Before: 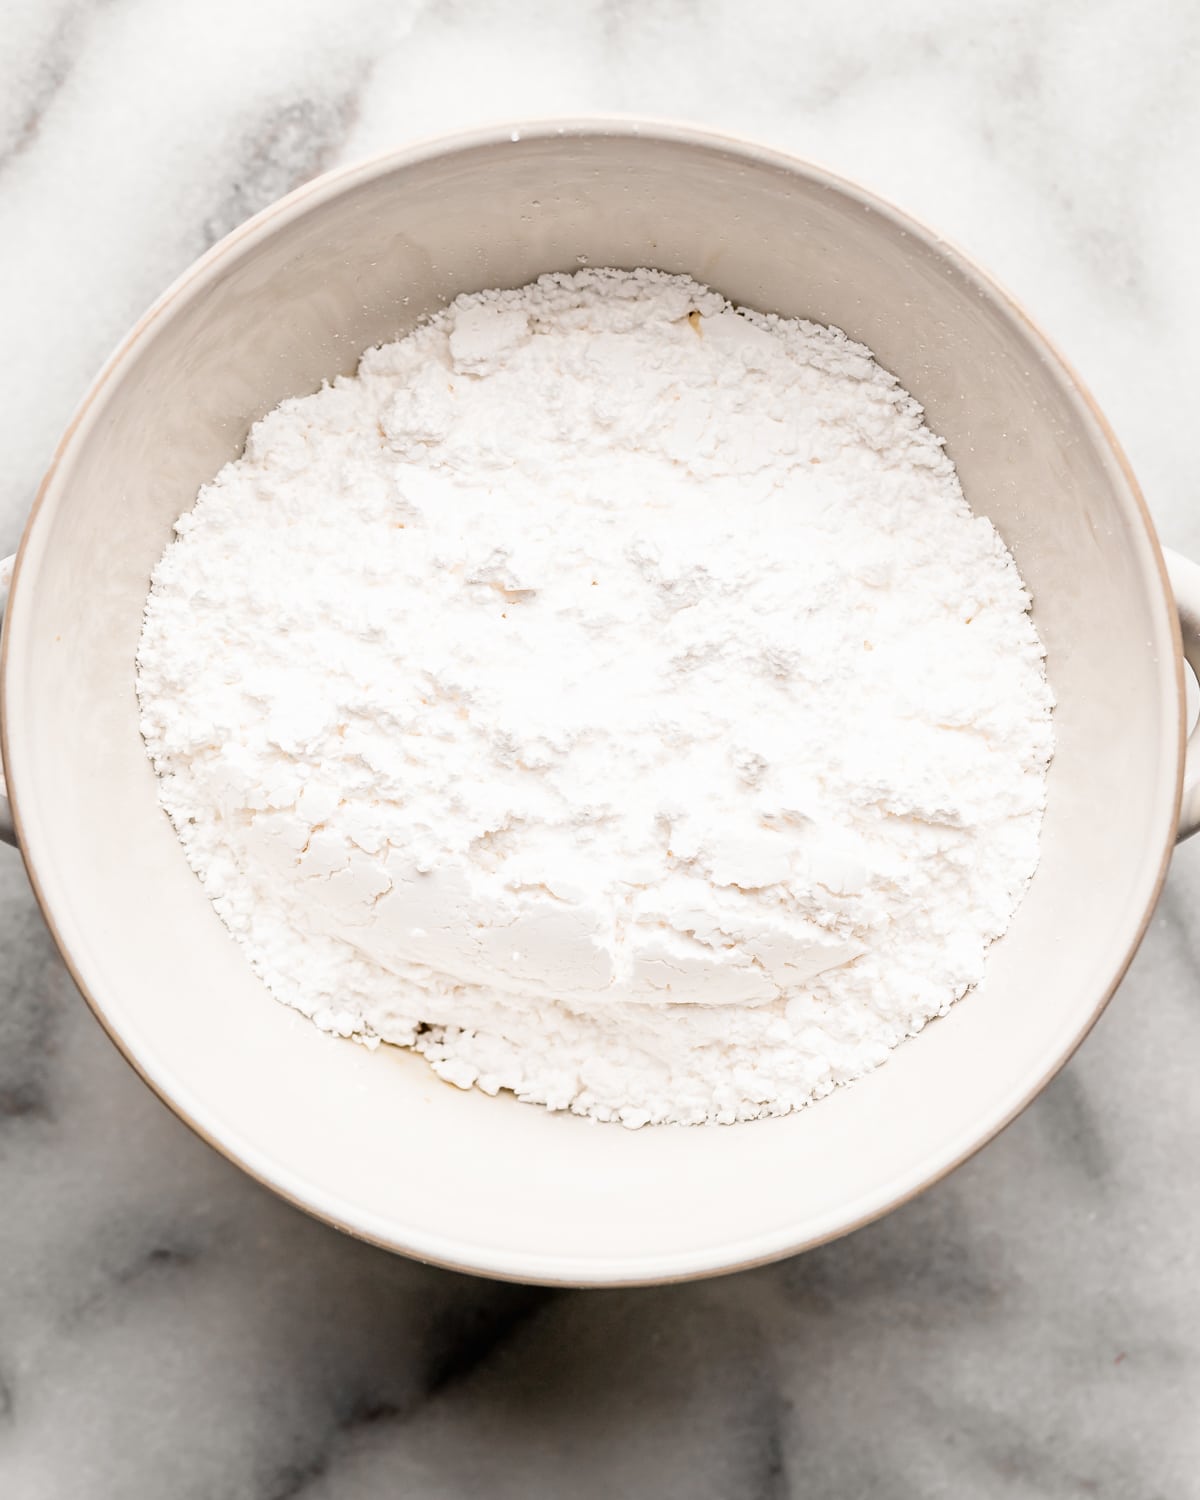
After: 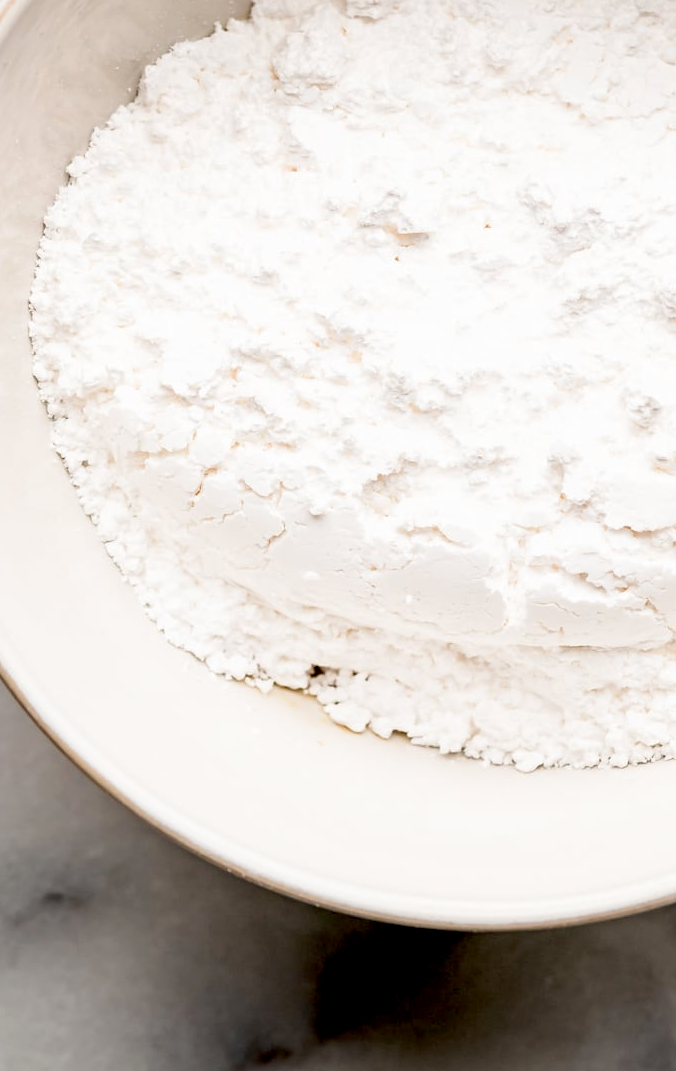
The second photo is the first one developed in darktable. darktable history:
exposure: black level correction 0.012, compensate highlight preservation false
crop: left 8.966%, top 23.852%, right 34.699%, bottom 4.703%
